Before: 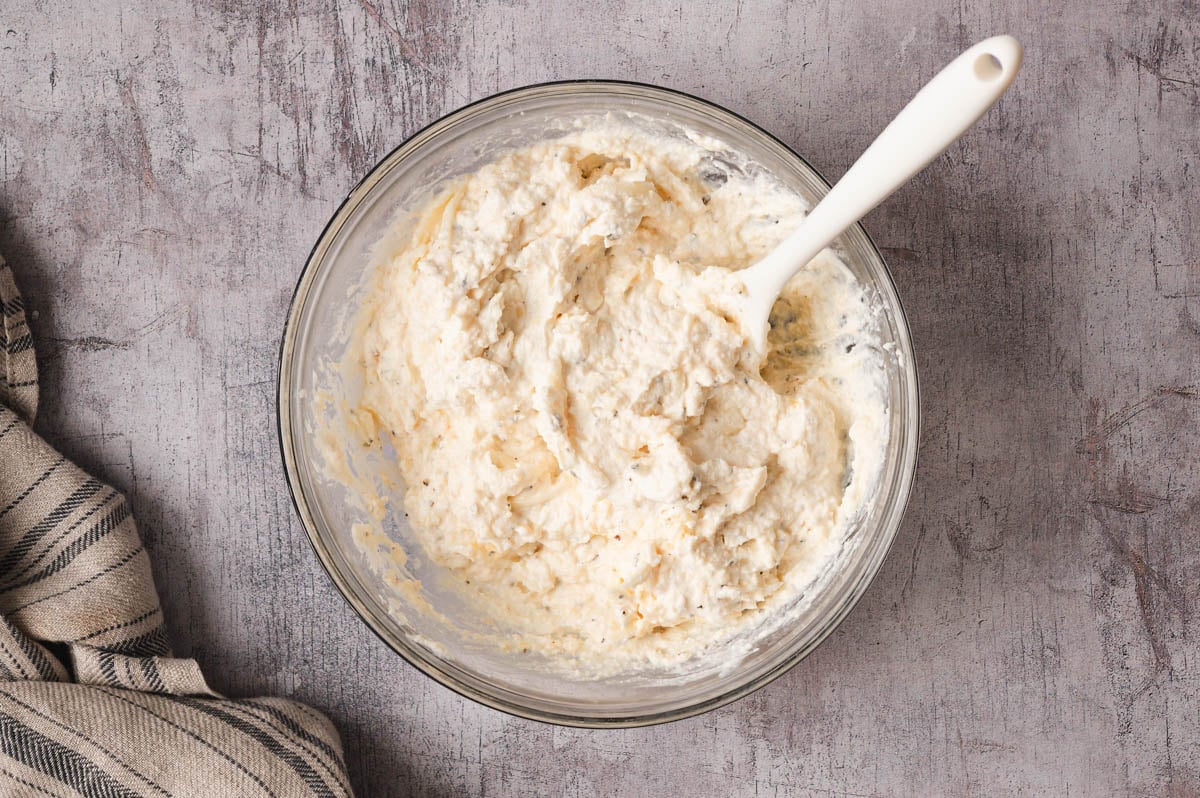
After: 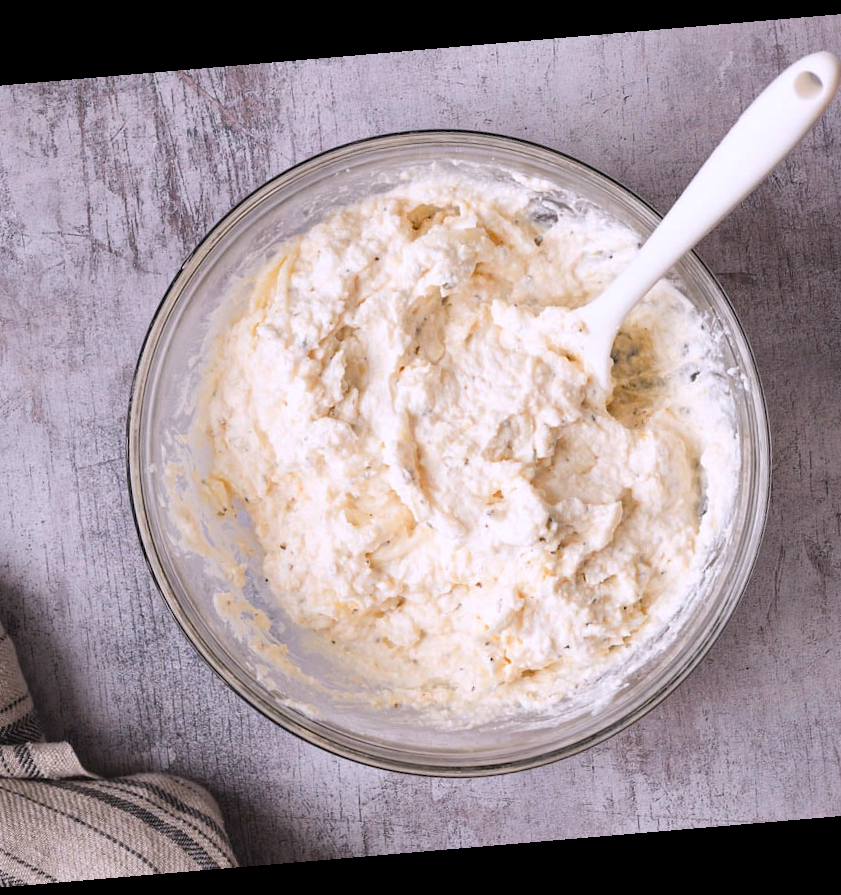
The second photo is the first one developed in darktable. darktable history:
rotate and perspective: rotation -4.86°, automatic cropping off
white balance: red 1.004, blue 1.096
crop and rotate: left 14.436%, right 18.898%
